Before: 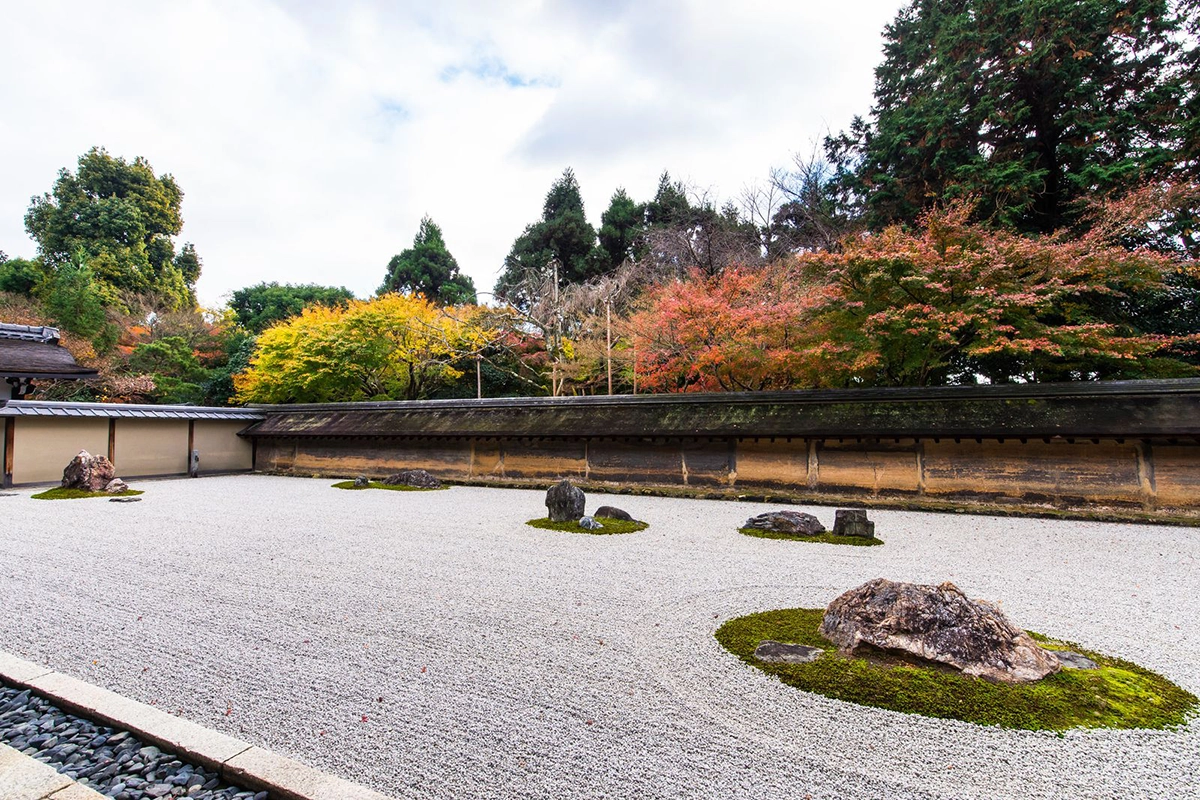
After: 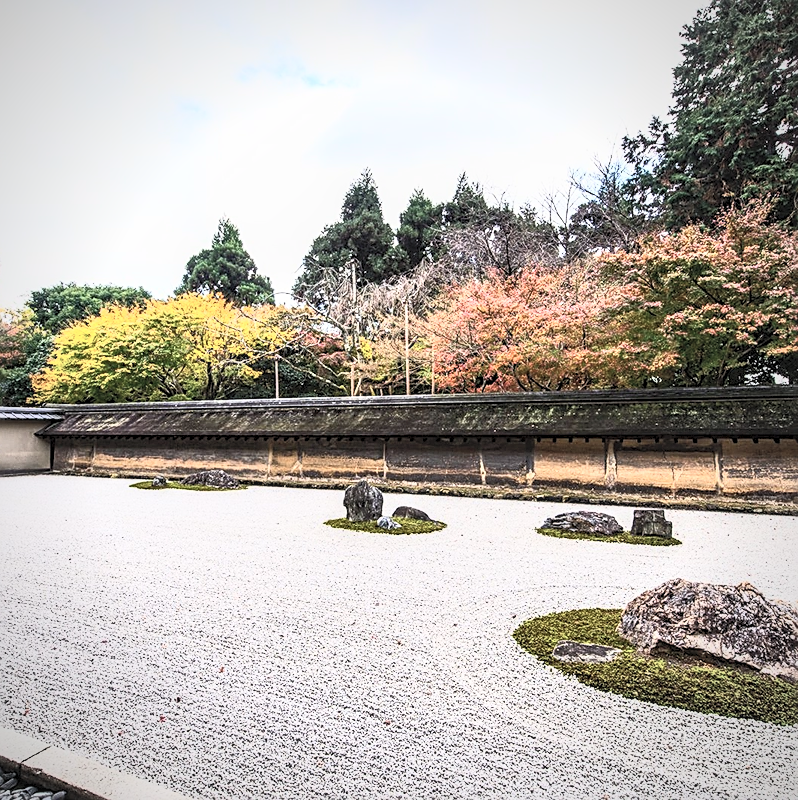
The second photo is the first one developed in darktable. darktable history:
crop: left 16.899%, right 16.556%
sharpen: amount 0.575
local contrast: detail 130%
contrast brightness saturation: contrast 0.43, brightness 0.56, saturation -0.19
vignetting: fall-off radius 70%, automatic ratio true
